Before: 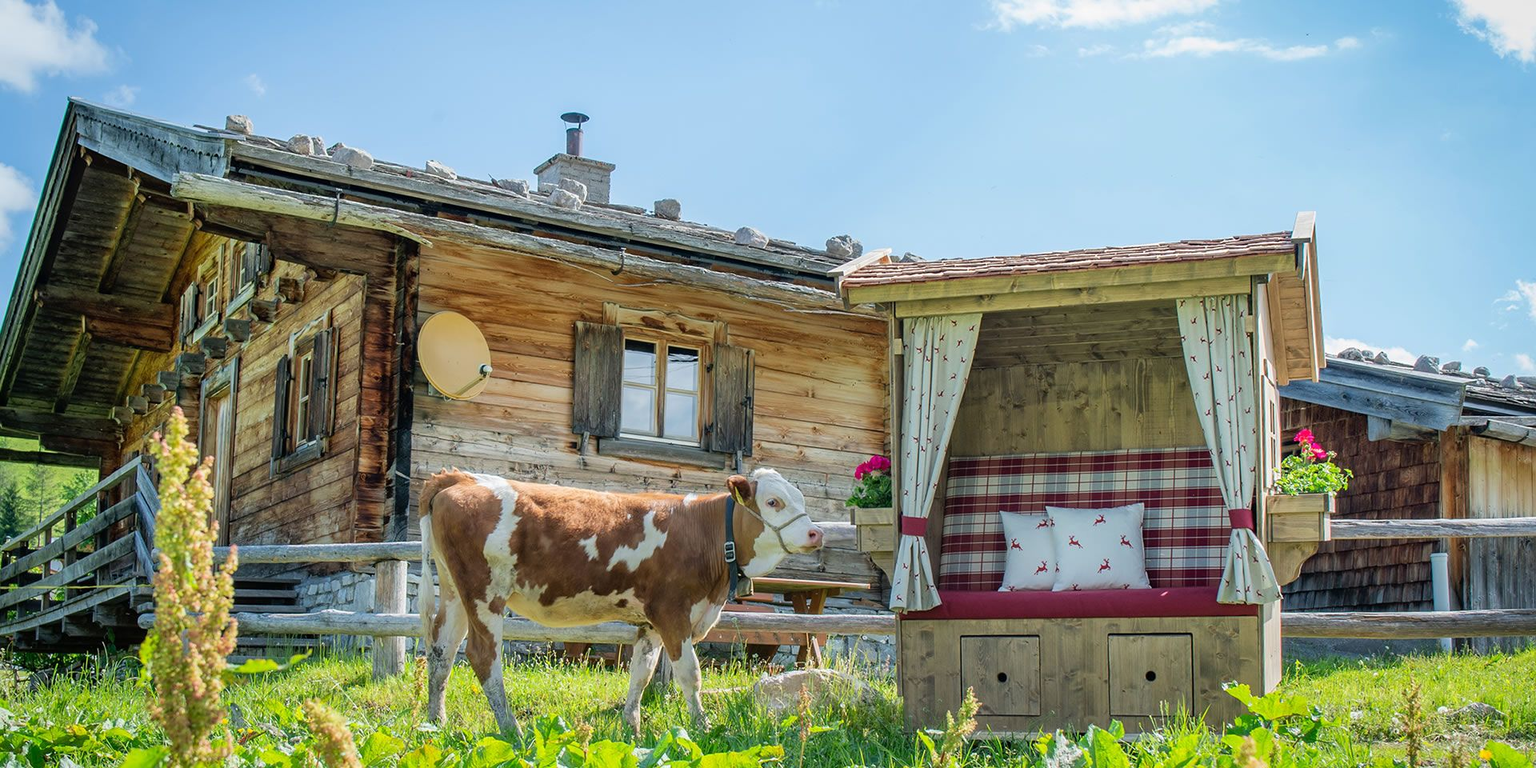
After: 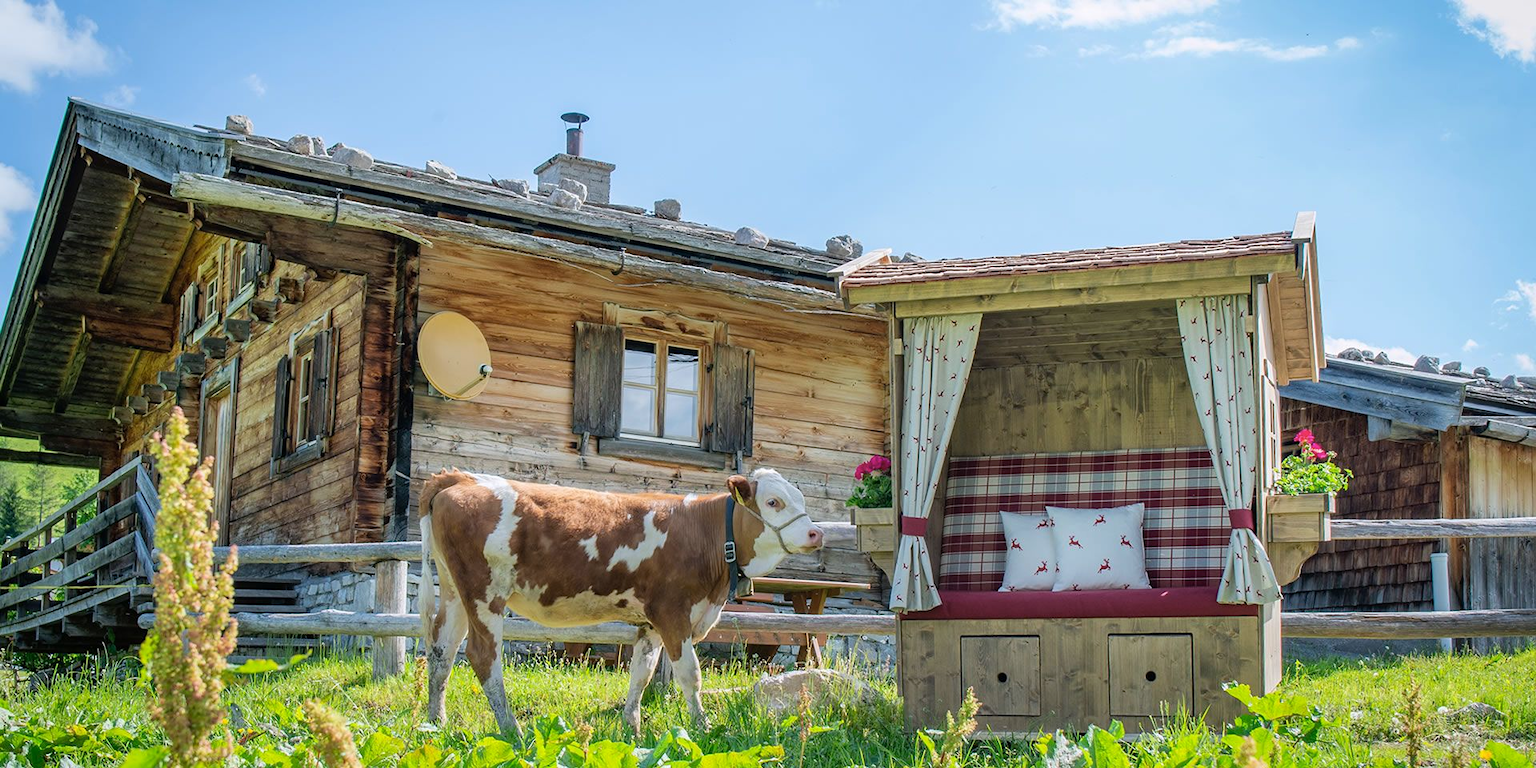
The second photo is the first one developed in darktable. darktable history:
white balance: red 1.004, blue 1.024
color zones: curves: ch1 [(0.077, 0.436) (0.25, 0.5) (0.75, 0.5)]
